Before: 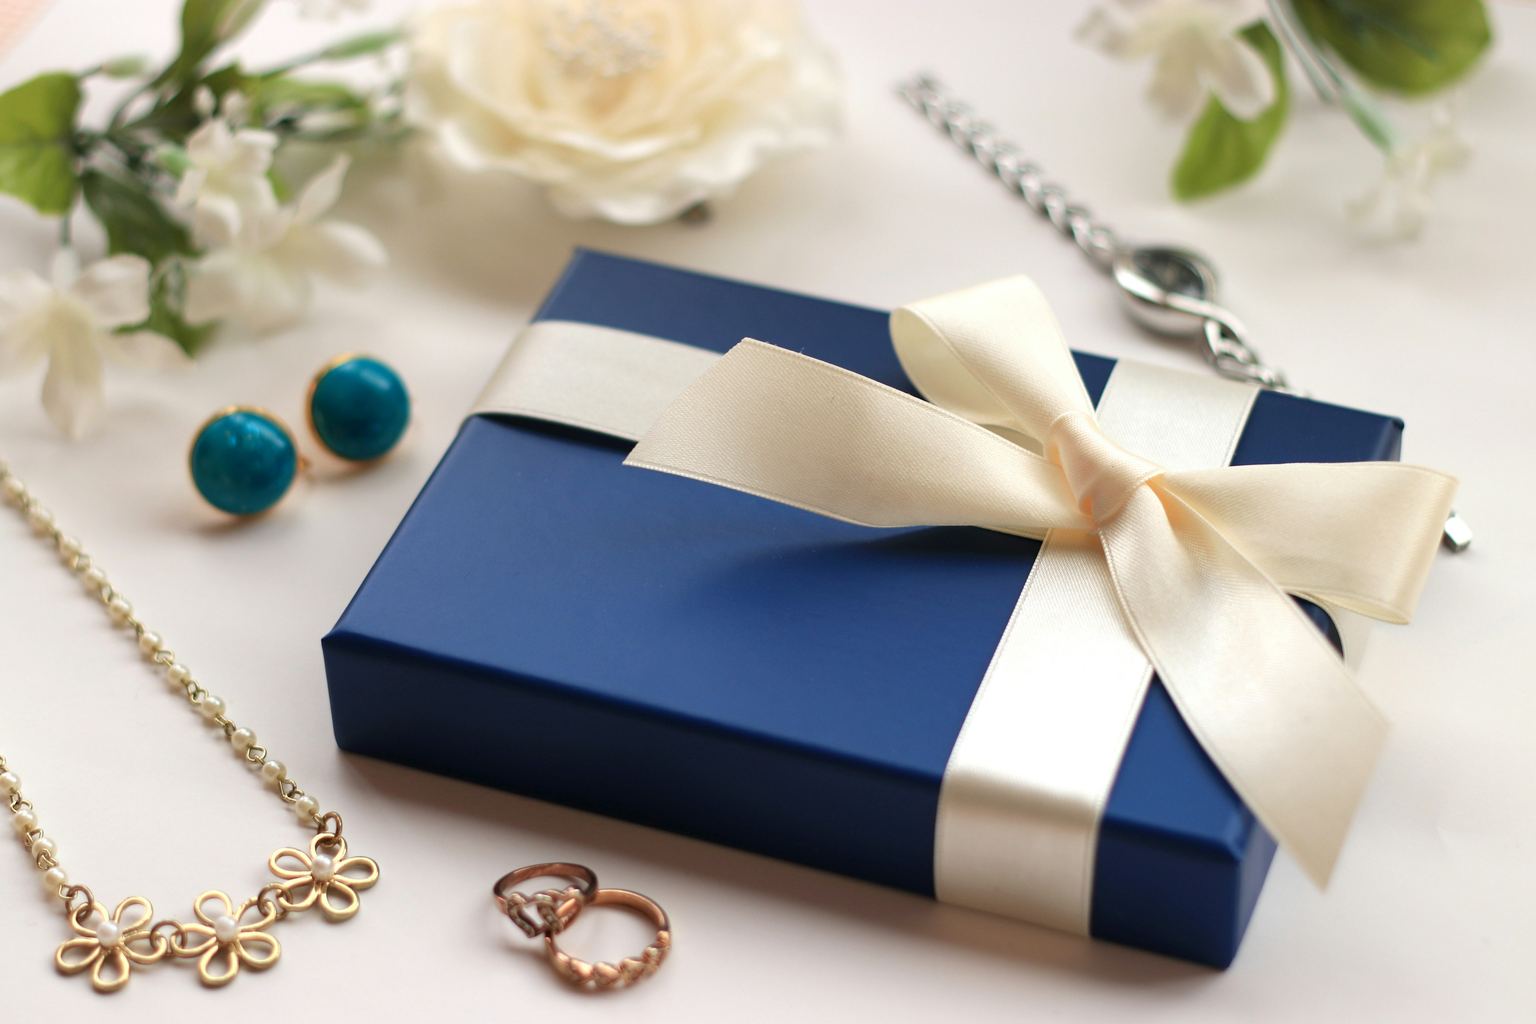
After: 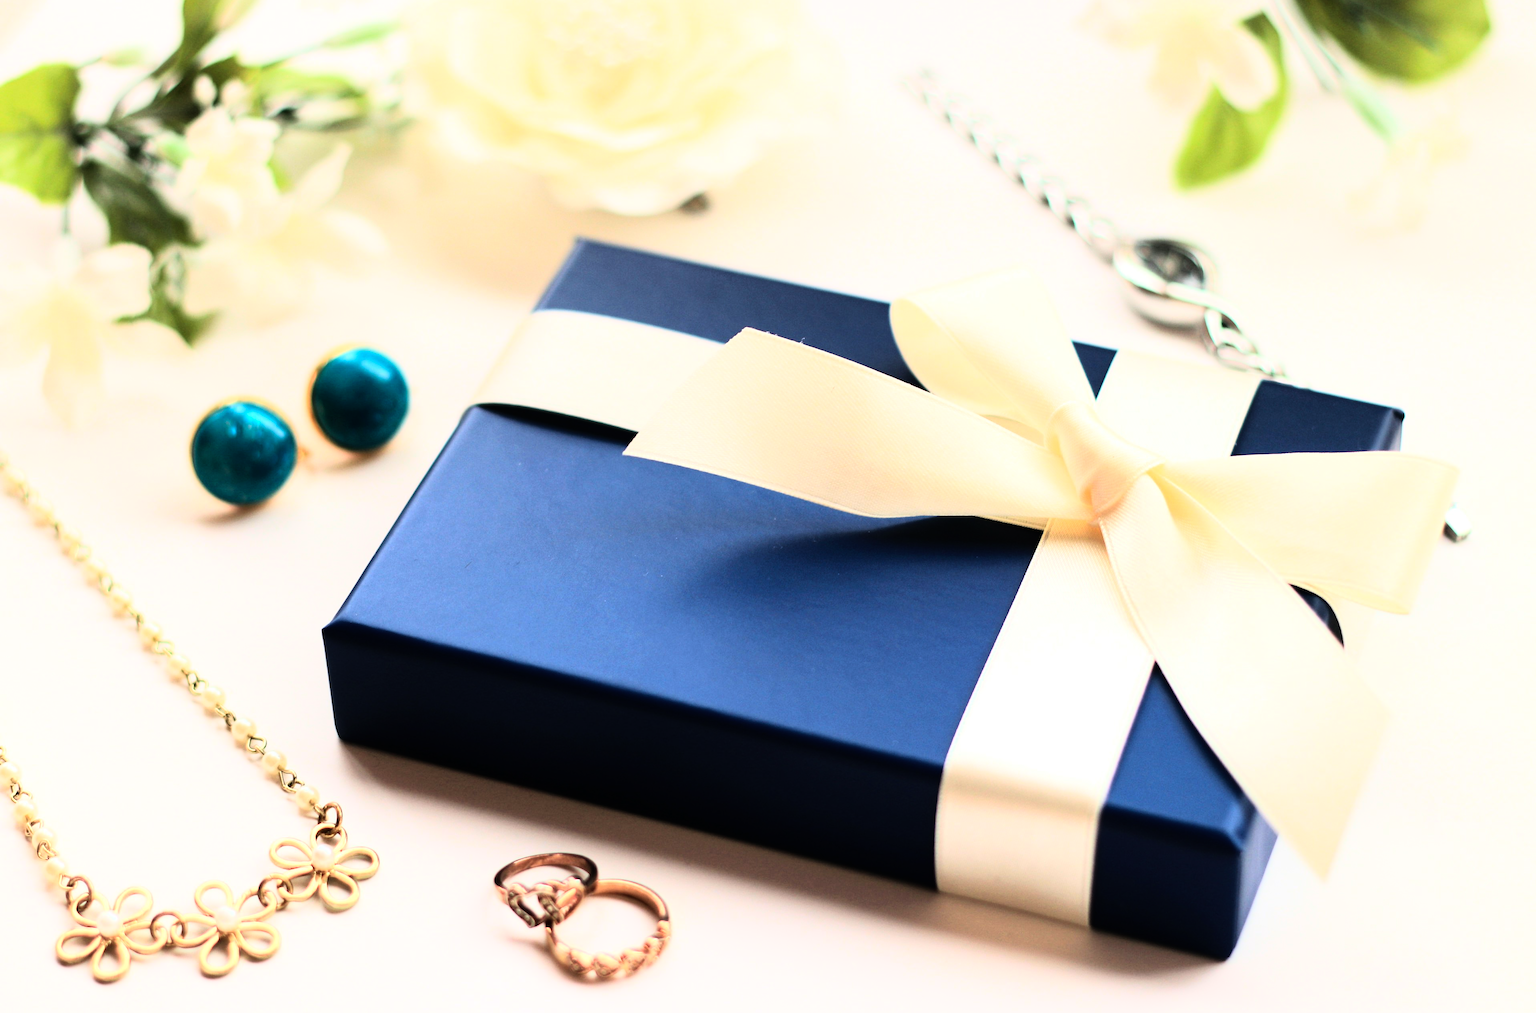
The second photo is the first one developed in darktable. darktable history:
rgb curve: curves: ch0 [(0, 0) (0.21, 0.15) (0.24, 0.21) (0.5, 0.75) (0.75, 0.96) (0.89, 0.99) (1, 1)]; ch1 [(0, 0.02) (0.21, 0.13) (0.25, 0.2) (0.5, 0.67) (0.75, 0.9) (0.89, 0.97) (1, 1)]; ch2 [(0, 0.02) (0.21, 0.13) (0.25, 0.2) (0.5, 0.67) (0.75, 0.9) (0.89, 0.97) (1, 1)], compensate middle gray true
contrast brightness saturation: contrast 0.1, brightness 0.03, saturation 0.09
crop: top 1.049%, right 0.001%
